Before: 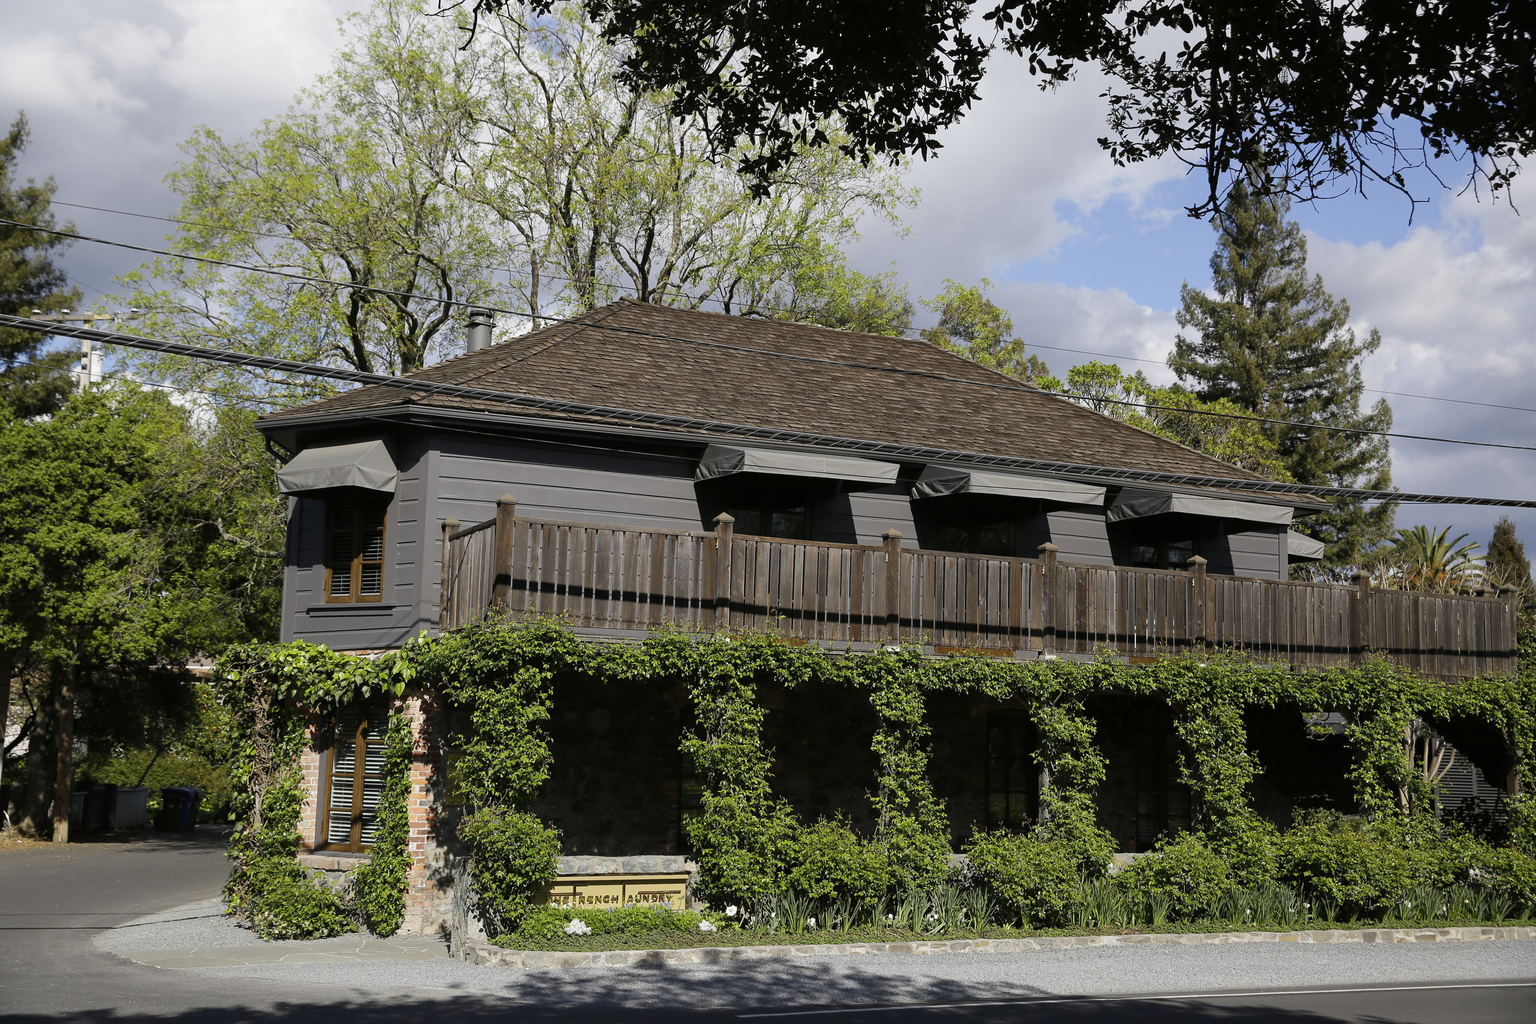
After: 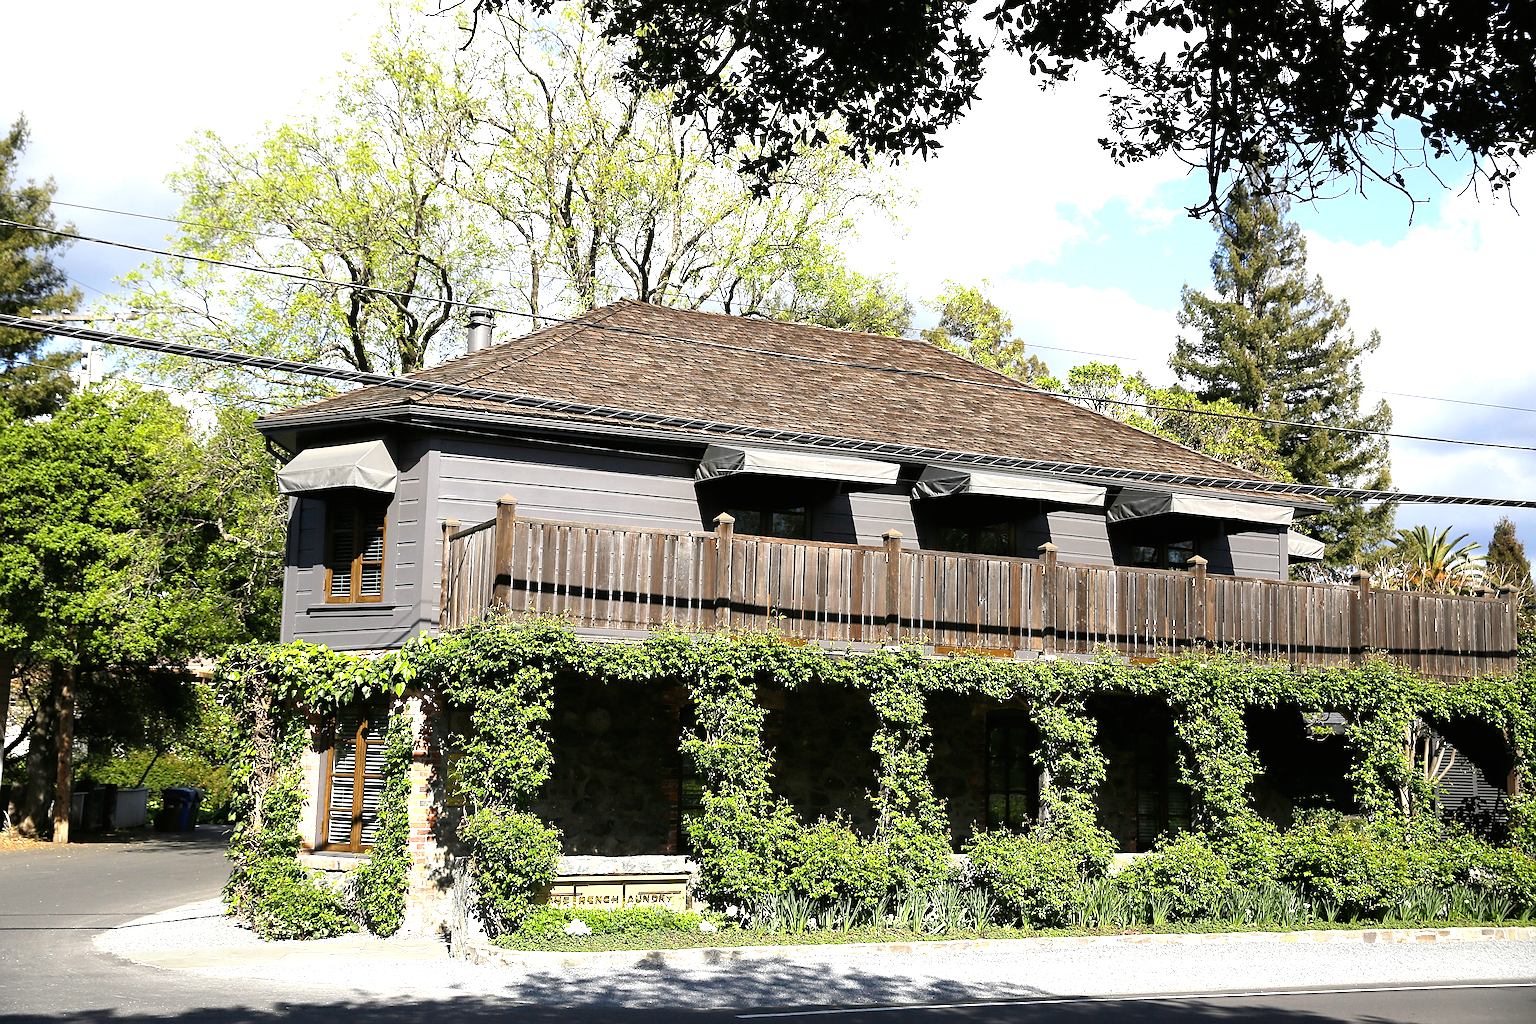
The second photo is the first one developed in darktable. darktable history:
exposure: black level correction 0, exposure 1.38 EV, compensate highlight preservation false
sharpen: on, module defaults
